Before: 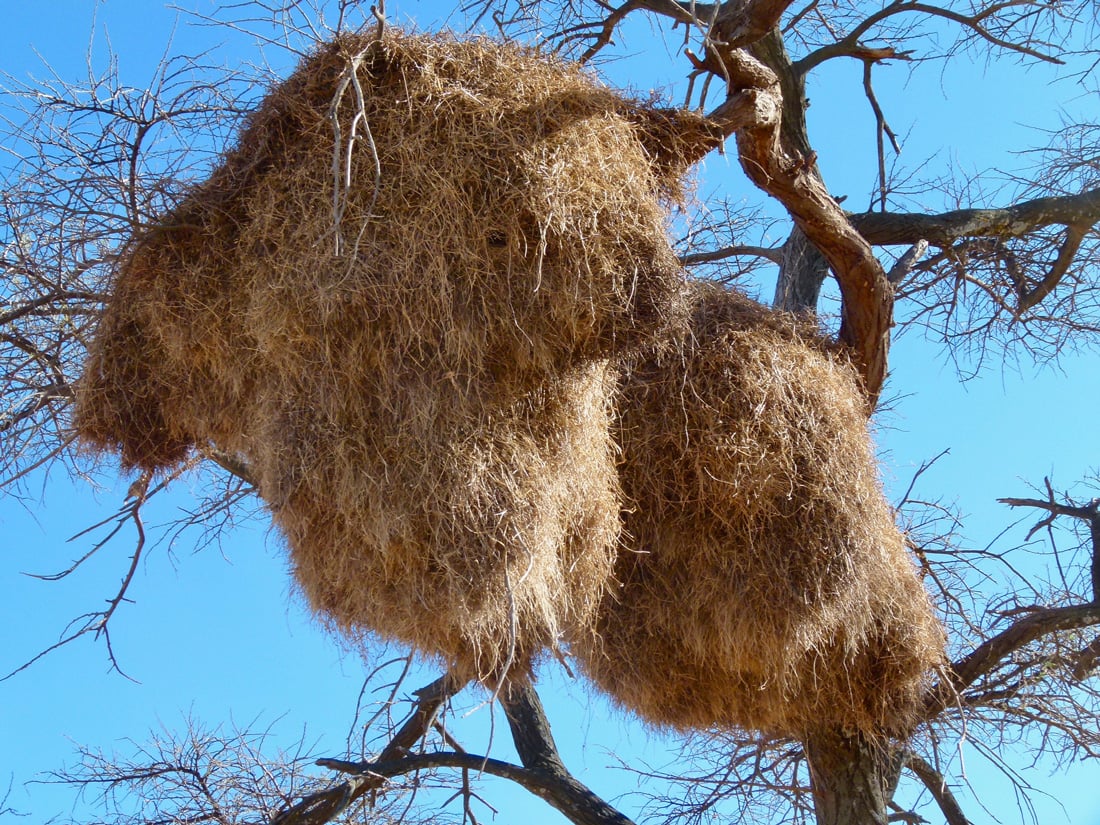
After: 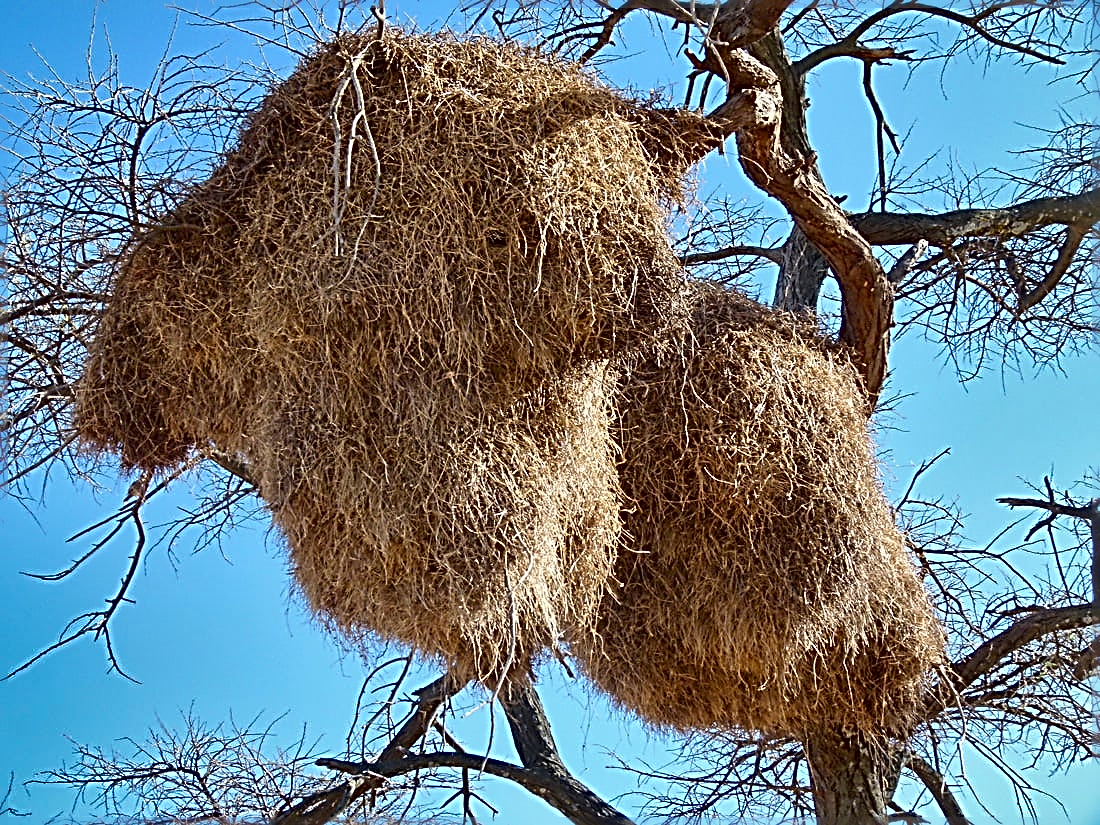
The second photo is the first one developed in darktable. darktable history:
shadows and highlights: shadows 24.26, highlights -77.01, soften with gaussian
sharpen: radius 3.167, amount 1.72
